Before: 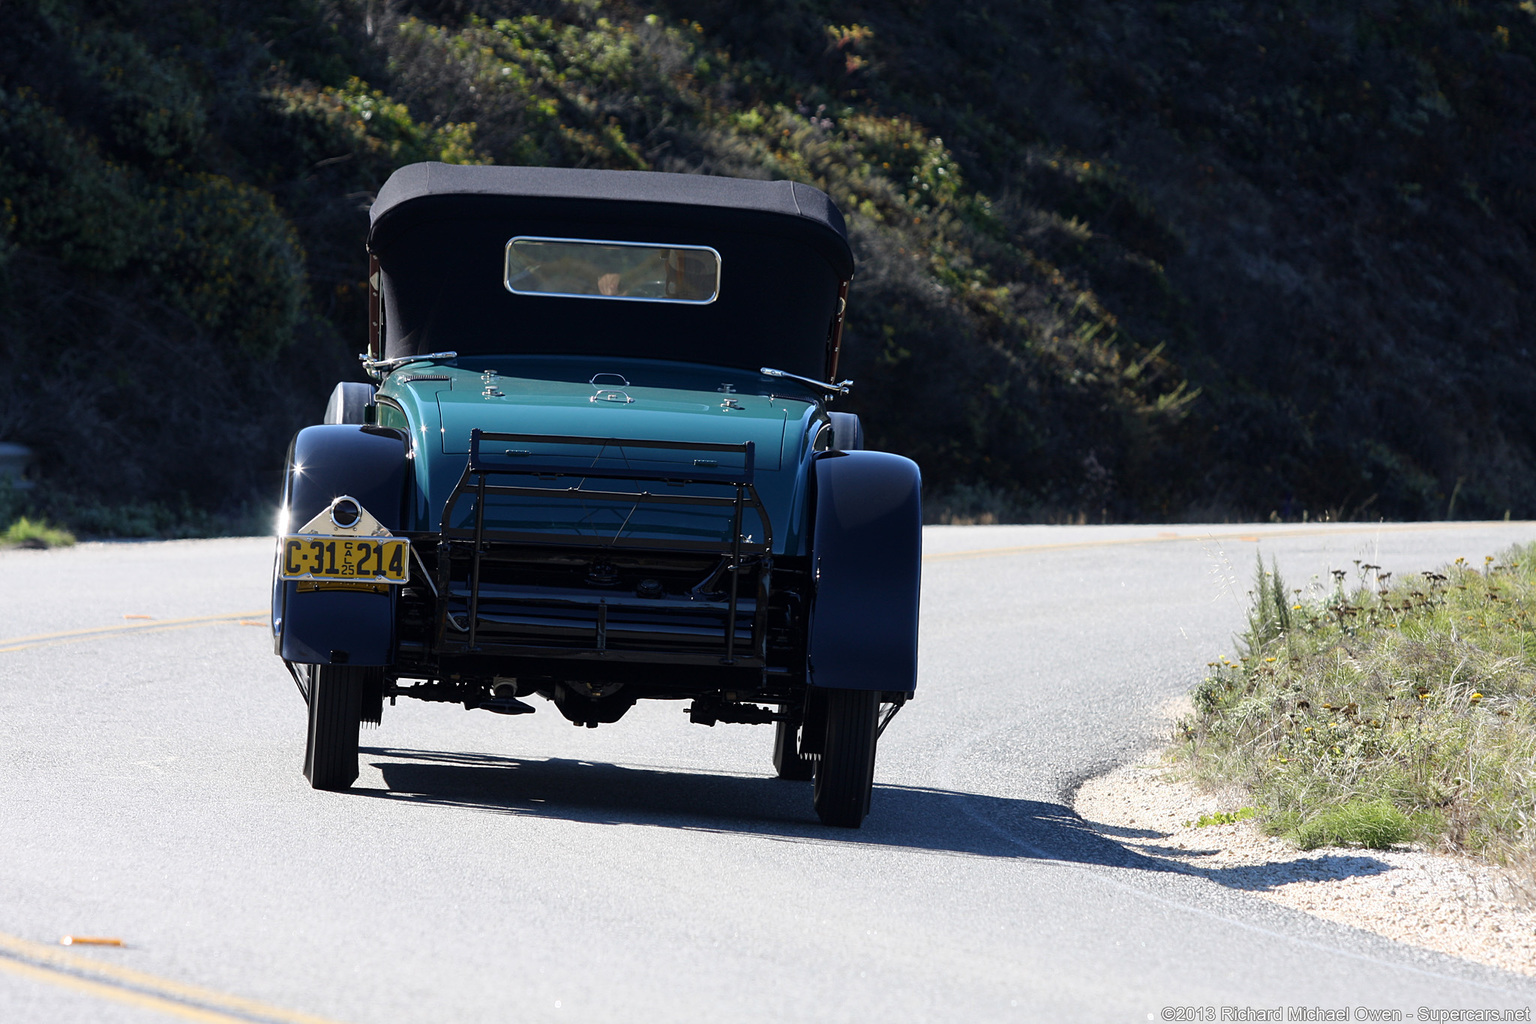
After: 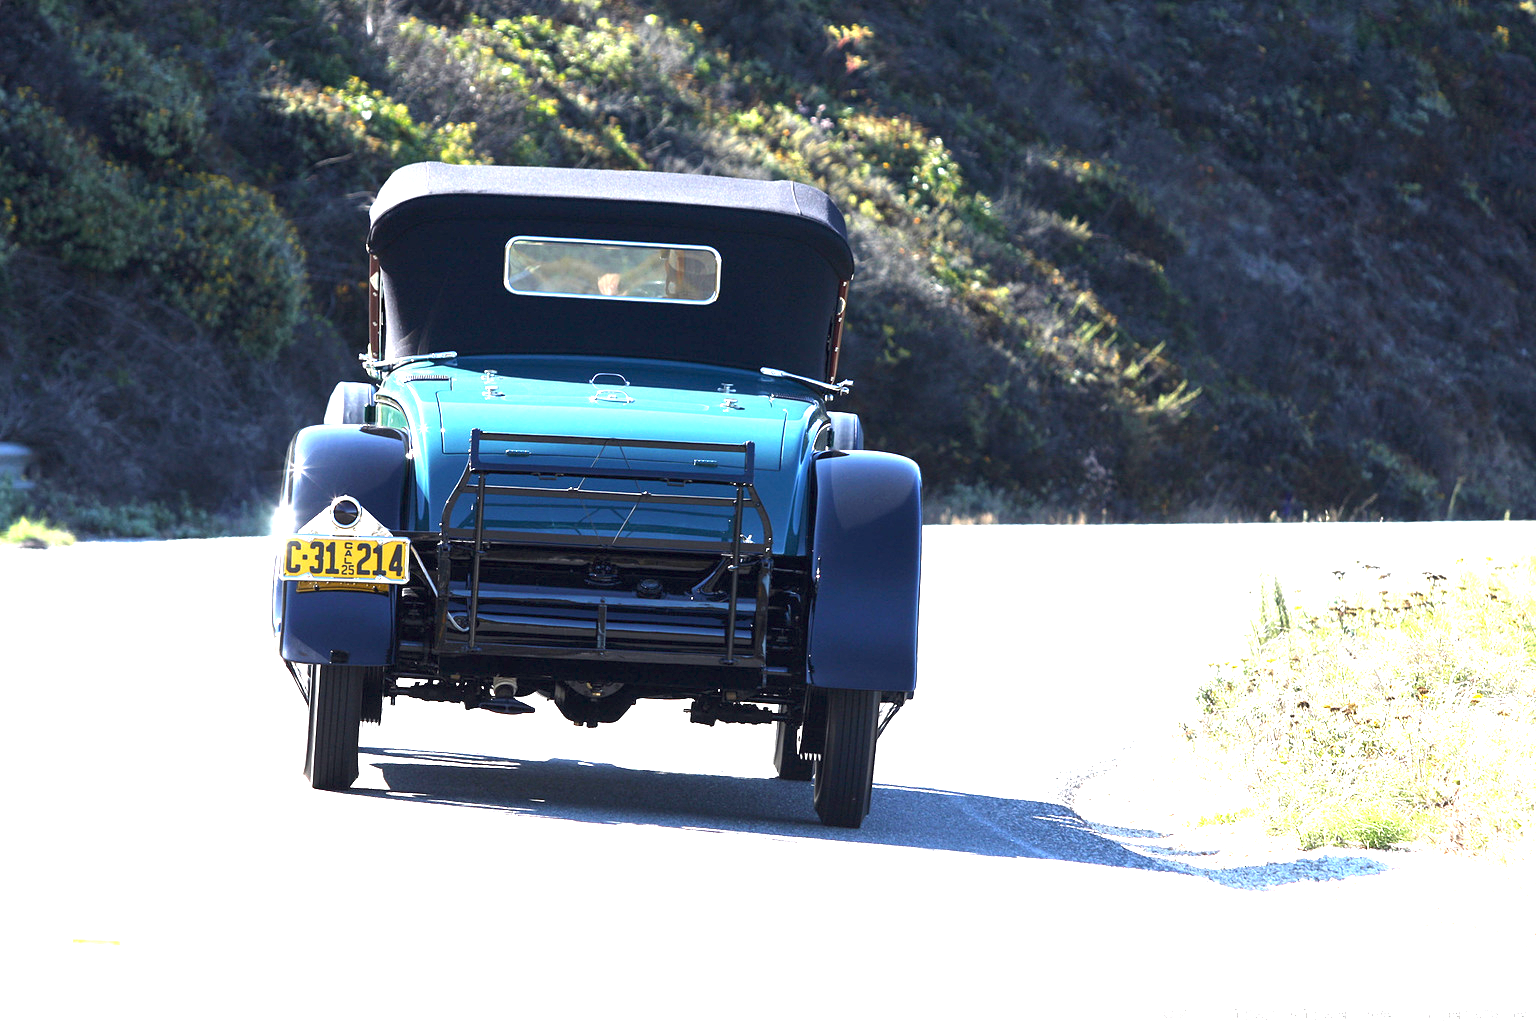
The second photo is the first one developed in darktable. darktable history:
exposure: black level correction 0, exposure 2.331 EV, compensate exposure bias true, compensate highlight preservation false
